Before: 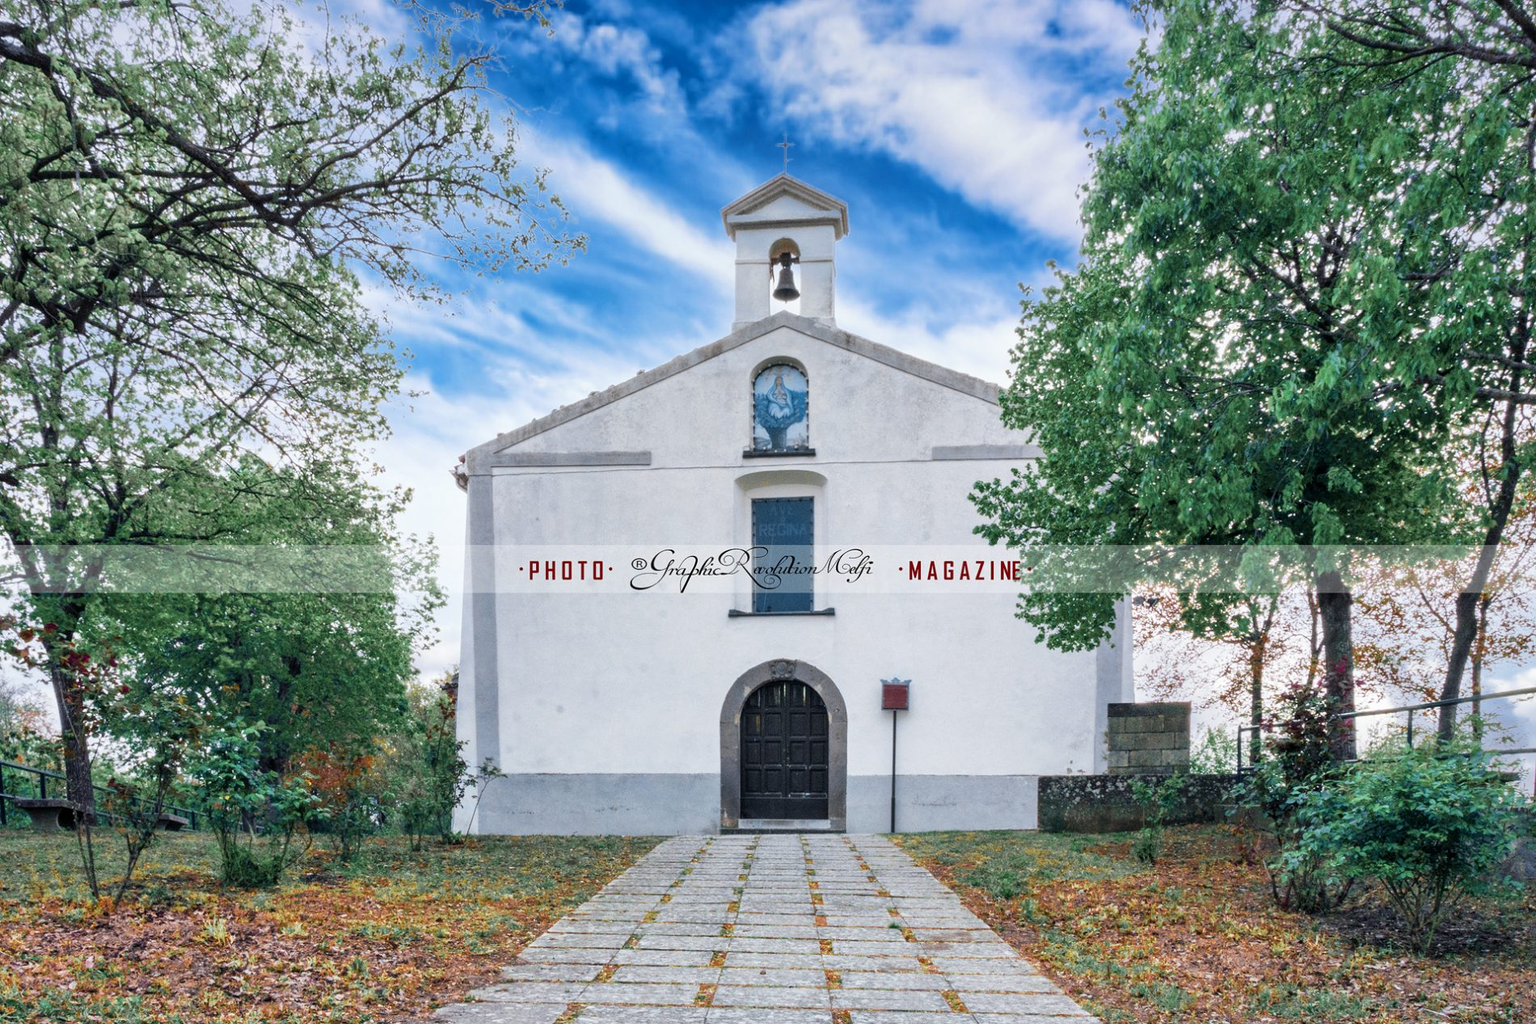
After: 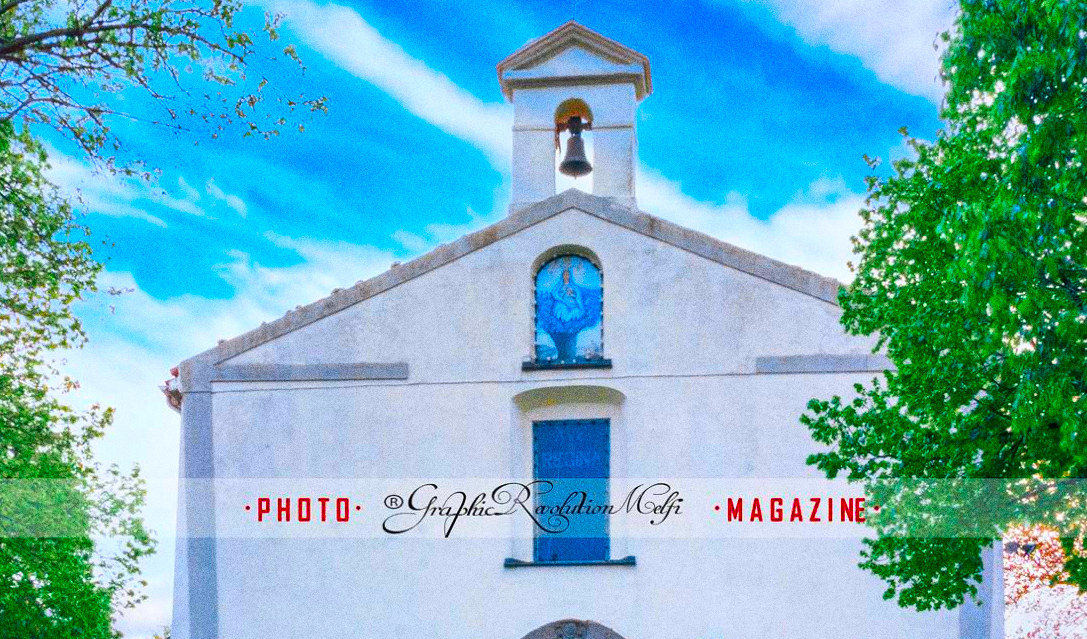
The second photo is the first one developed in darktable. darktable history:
grain: coarseness 0.09 ISO, strength 40%
color correction: saturation 3
crop: left 20.932%, top 15.471%, right 21.848%, bottom 34.081%
